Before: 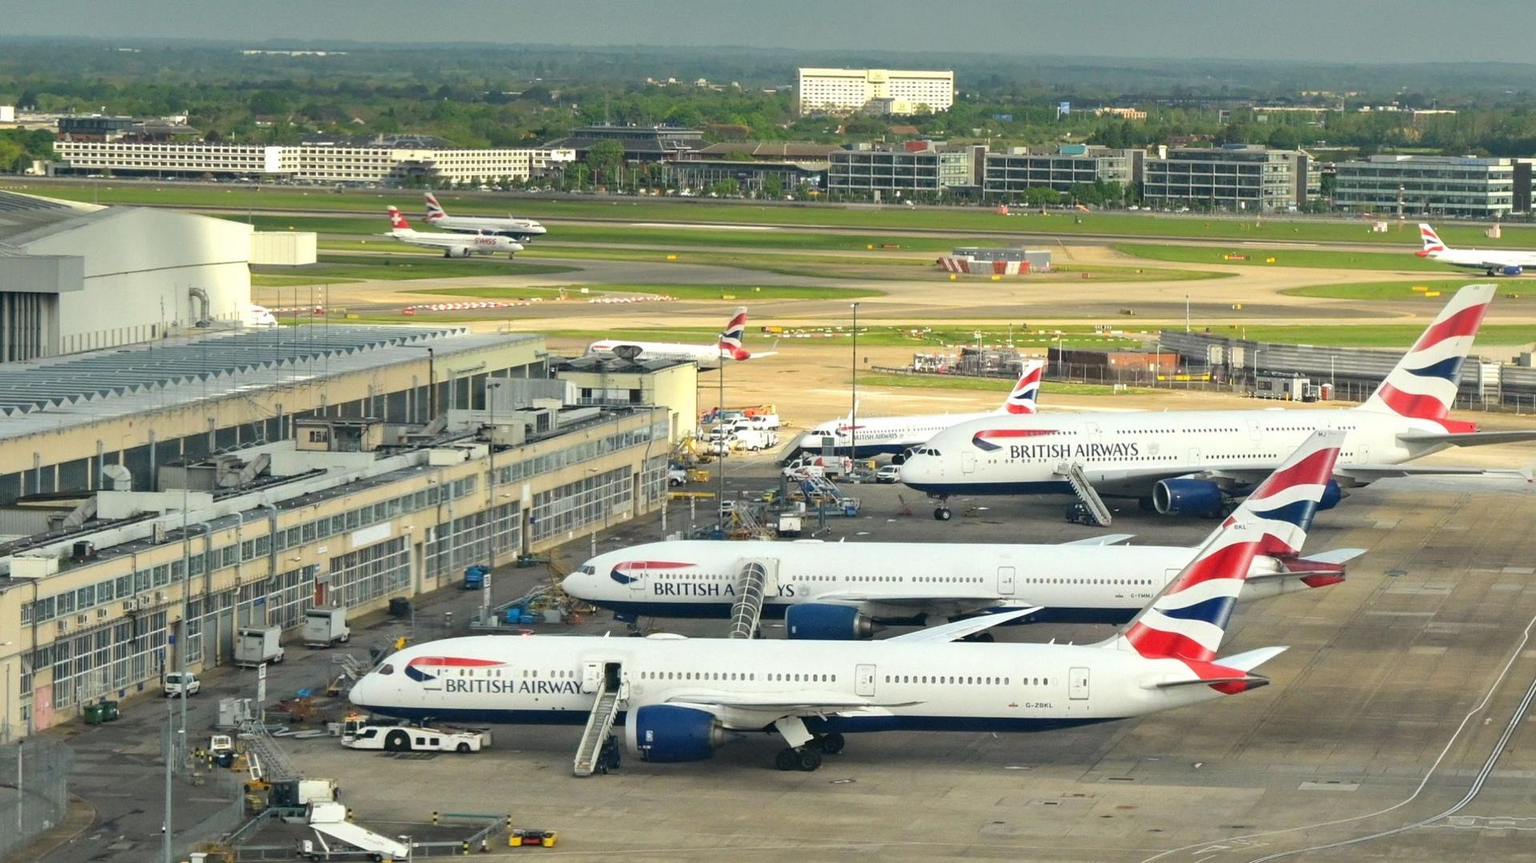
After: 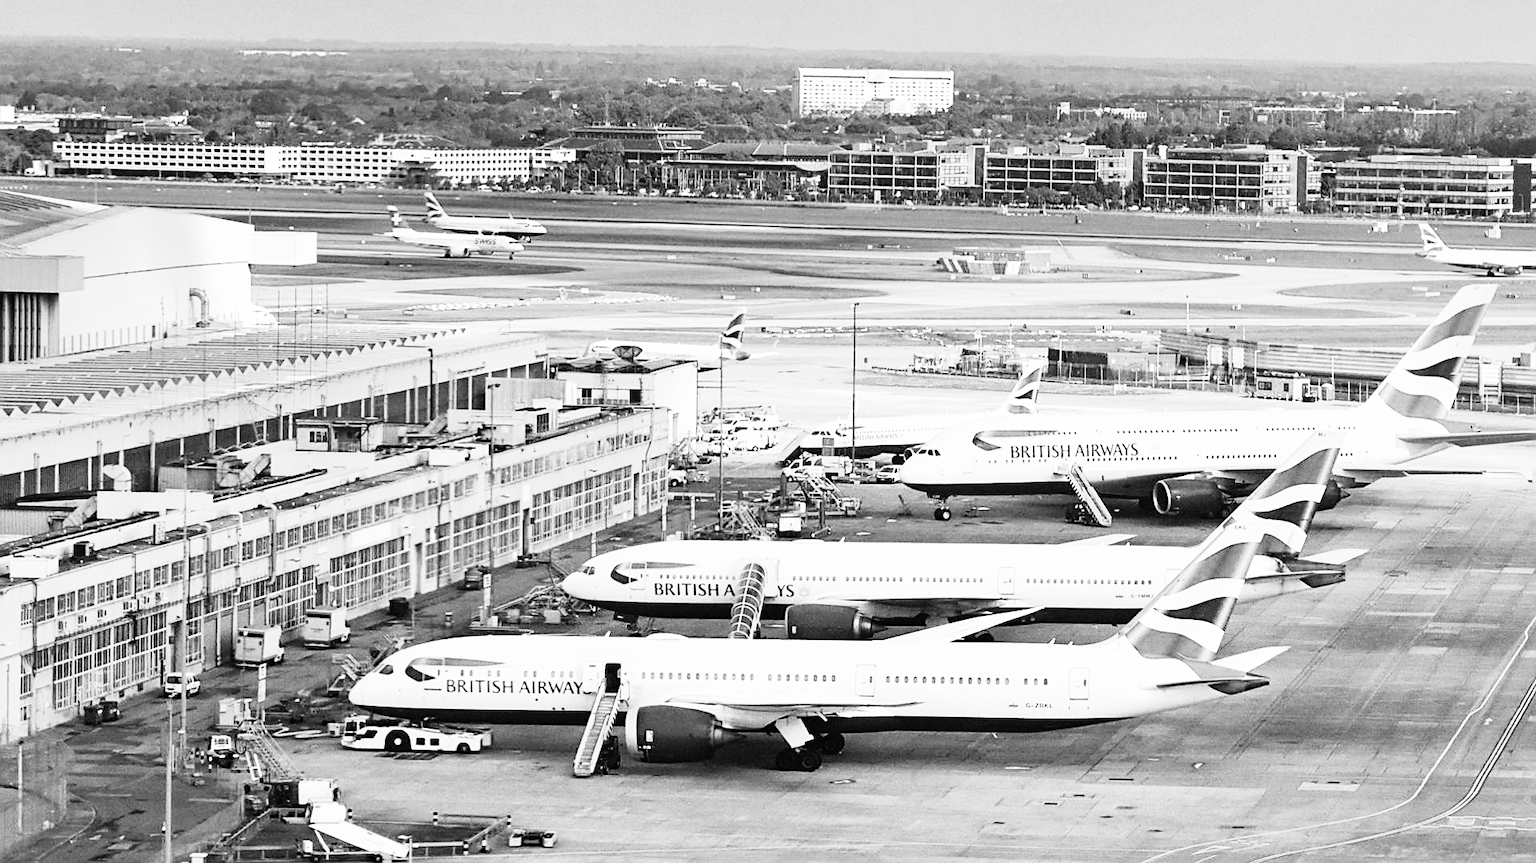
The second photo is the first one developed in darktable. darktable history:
rgb curve: curves: ch0 [(0, 0) (0.21, 0.15) (0.24, 0.21) (0.5, 0.75) (0.75, 0.96) (0.89, 0.99) (1, 1)]; ch1 [(0, 0.02) (0.21, 0.13) (0.25, 0.2) (0.5, 0.67) (0.75, 0.9) (0.89, 0.97) (1, 1)]; ch2 [(0, 0.02) (0.21, 0.13) (0.25, 0.2) (0.5, 0.67) (0.75, 0.9) (0.89, 0.97) (1, 1)], compensate middle gray true
sharpen: on, module defaults
color calibration: output gray [0.21, 0.42, 0.37, 0], gray › normalize channels true, illuminant same as pipeline (D50), adaptation XYZ, x 0.346, y 0.359, gamut compression 0
